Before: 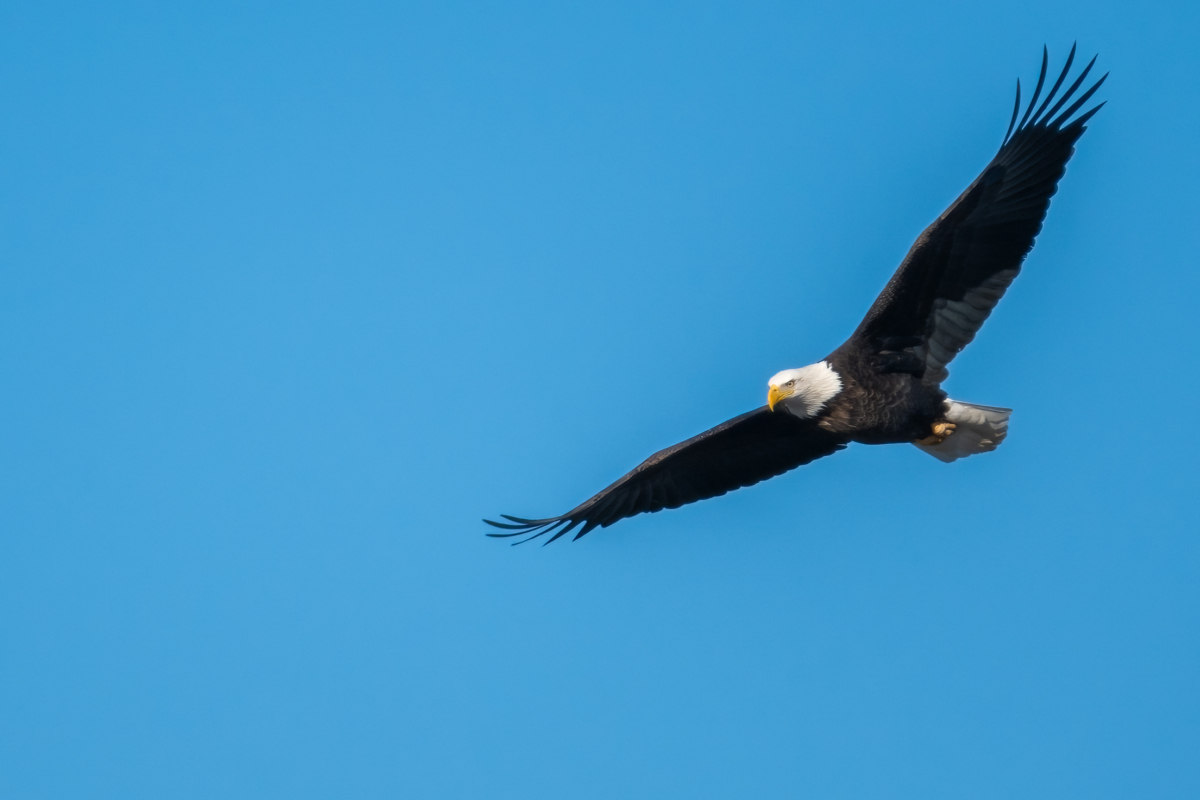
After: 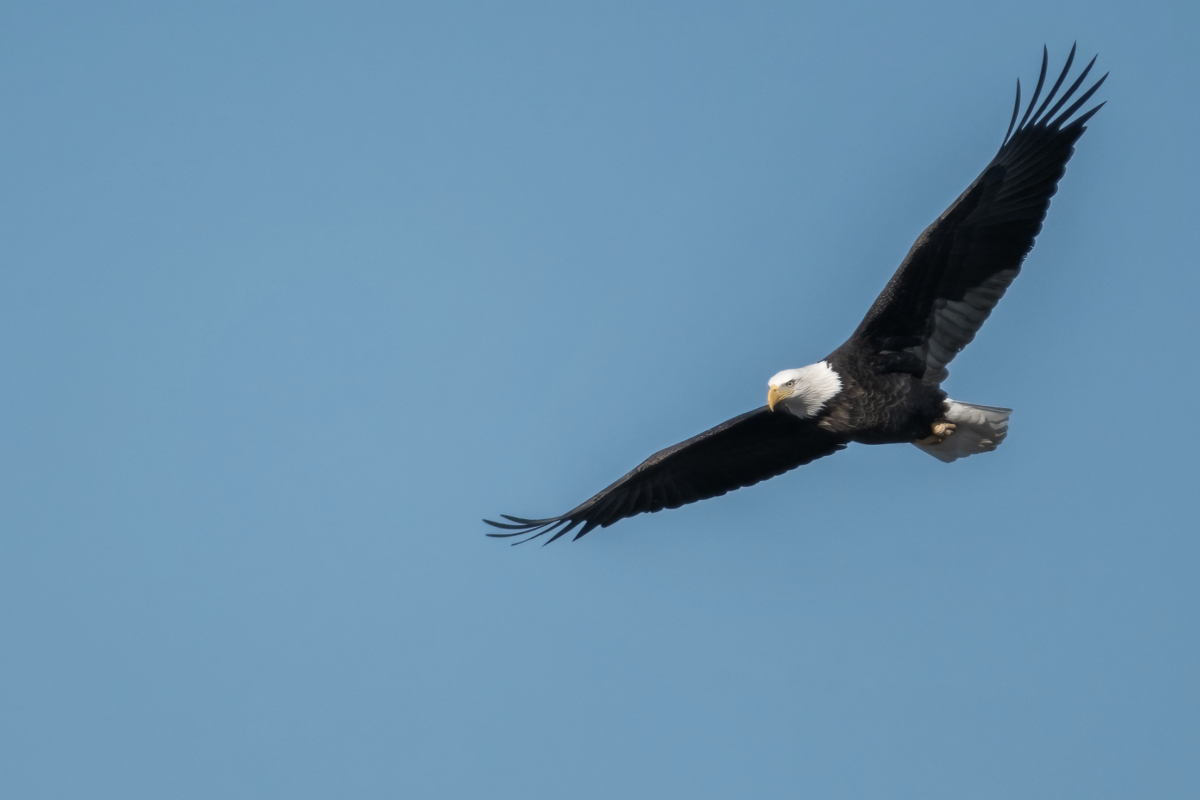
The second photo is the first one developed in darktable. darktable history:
shadows and highlights: shadows 37.27, highlights -28.18, soften with gaussian
color correction: saturation 0.57
